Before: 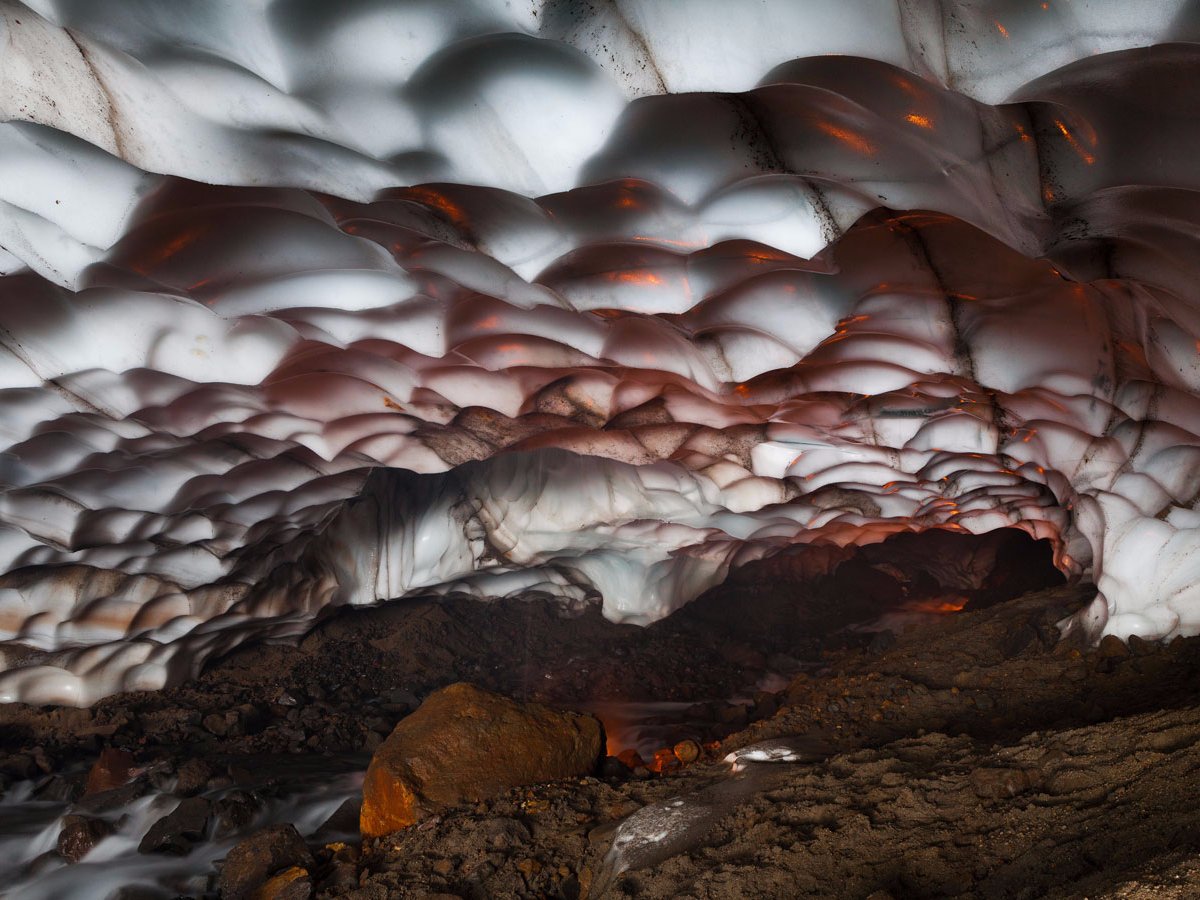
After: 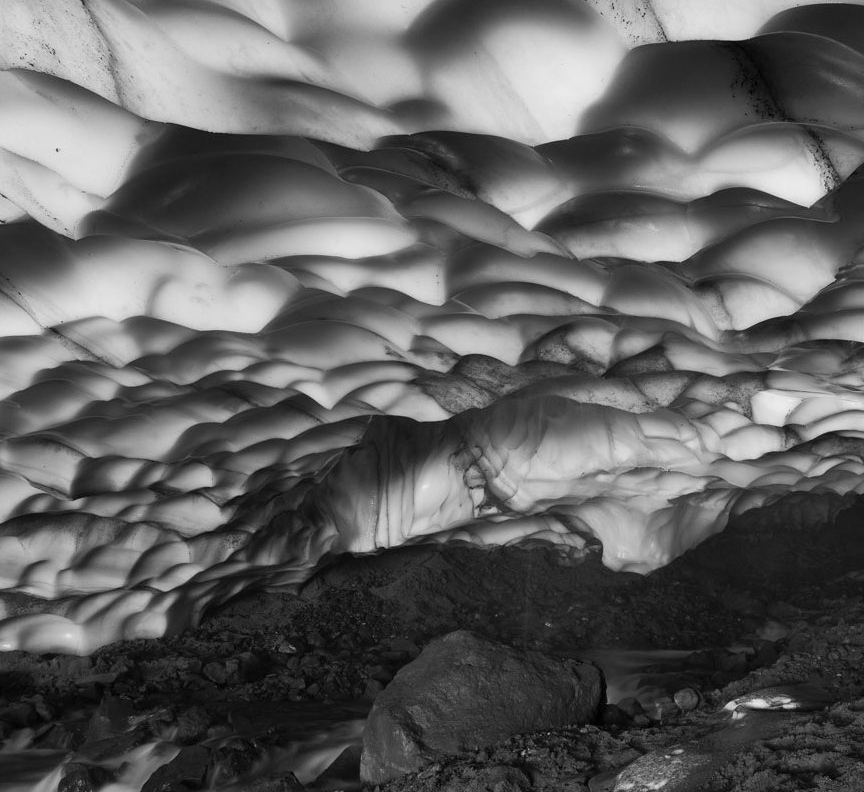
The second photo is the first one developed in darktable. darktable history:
crop: top 5.803%, right 27.864%, bottom 5.804%
color correction: highlights a* 3.12, highlights b* -1.55, shadows a* -0.101, shadows b* 2.52, saturation 0.98
monochrome: a -35.87, b 49.73, size 1.7
contrast brightness saturation: contrast 0.05, brightness 0.06, saturation 0.01
